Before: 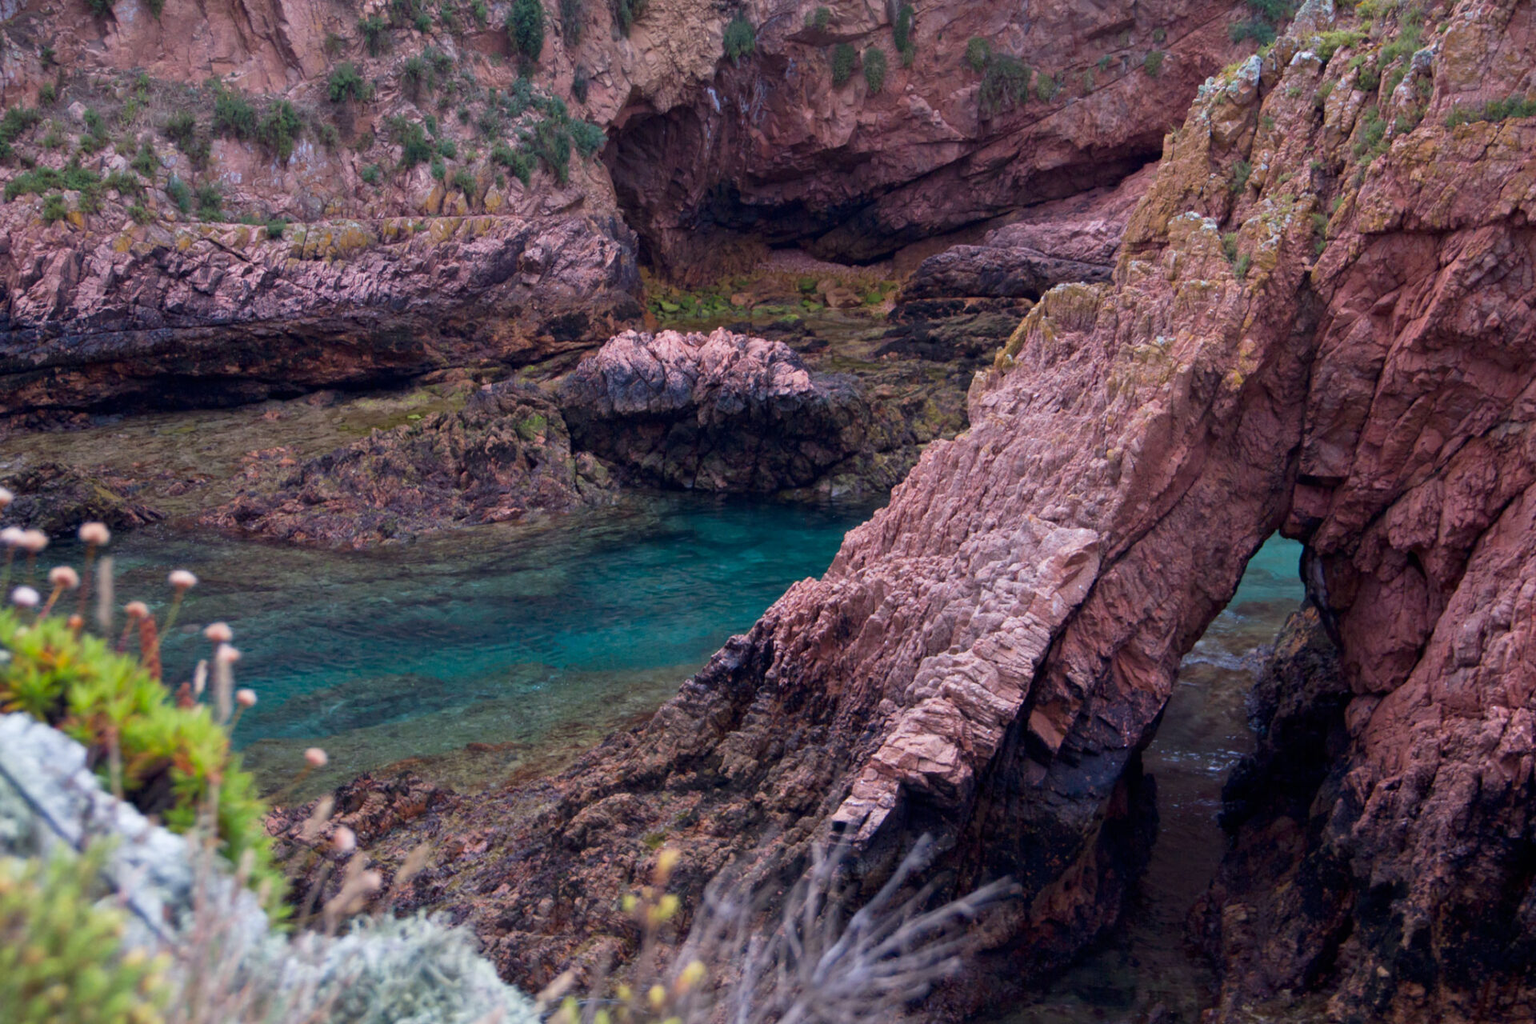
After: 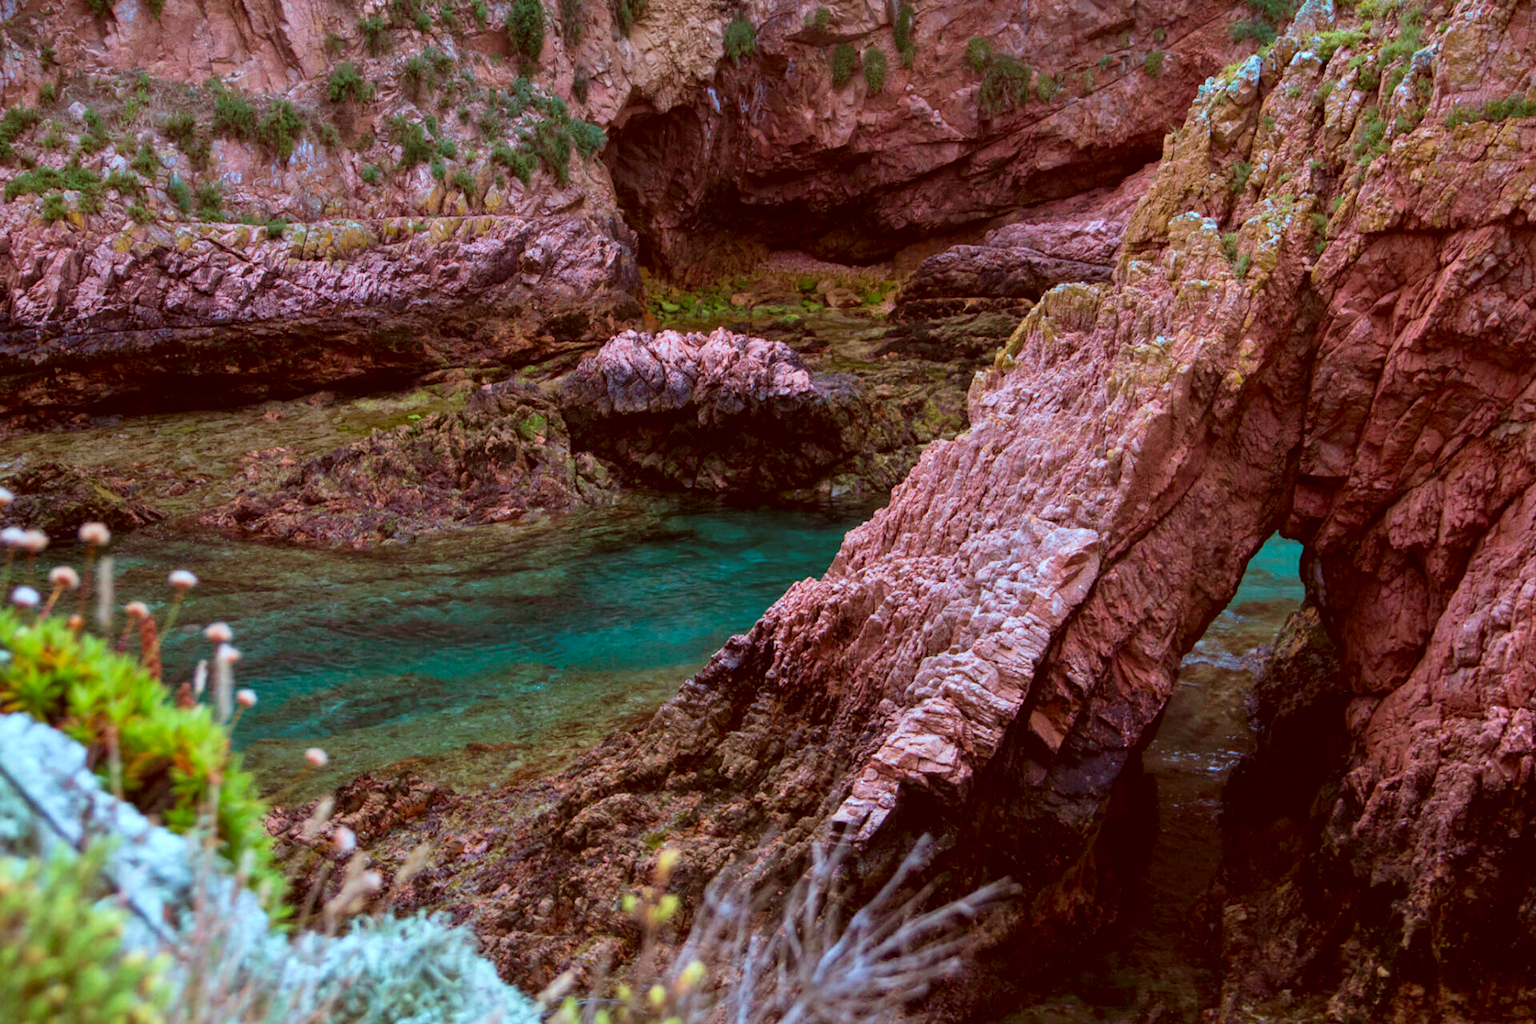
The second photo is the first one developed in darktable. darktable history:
local contrast: on, module defaults
color correction: highlights a* -14.62, highlights b* -16.22, shadows a* 10.12, shadows b* 29.4
velvia: on, module defaults
contrast brightness saturation: contrast 0.1, brightness 0.02, saturation 0.02
color balance rgb: perceptual saturation grading › global saturation 20%, global vibrance 10%
